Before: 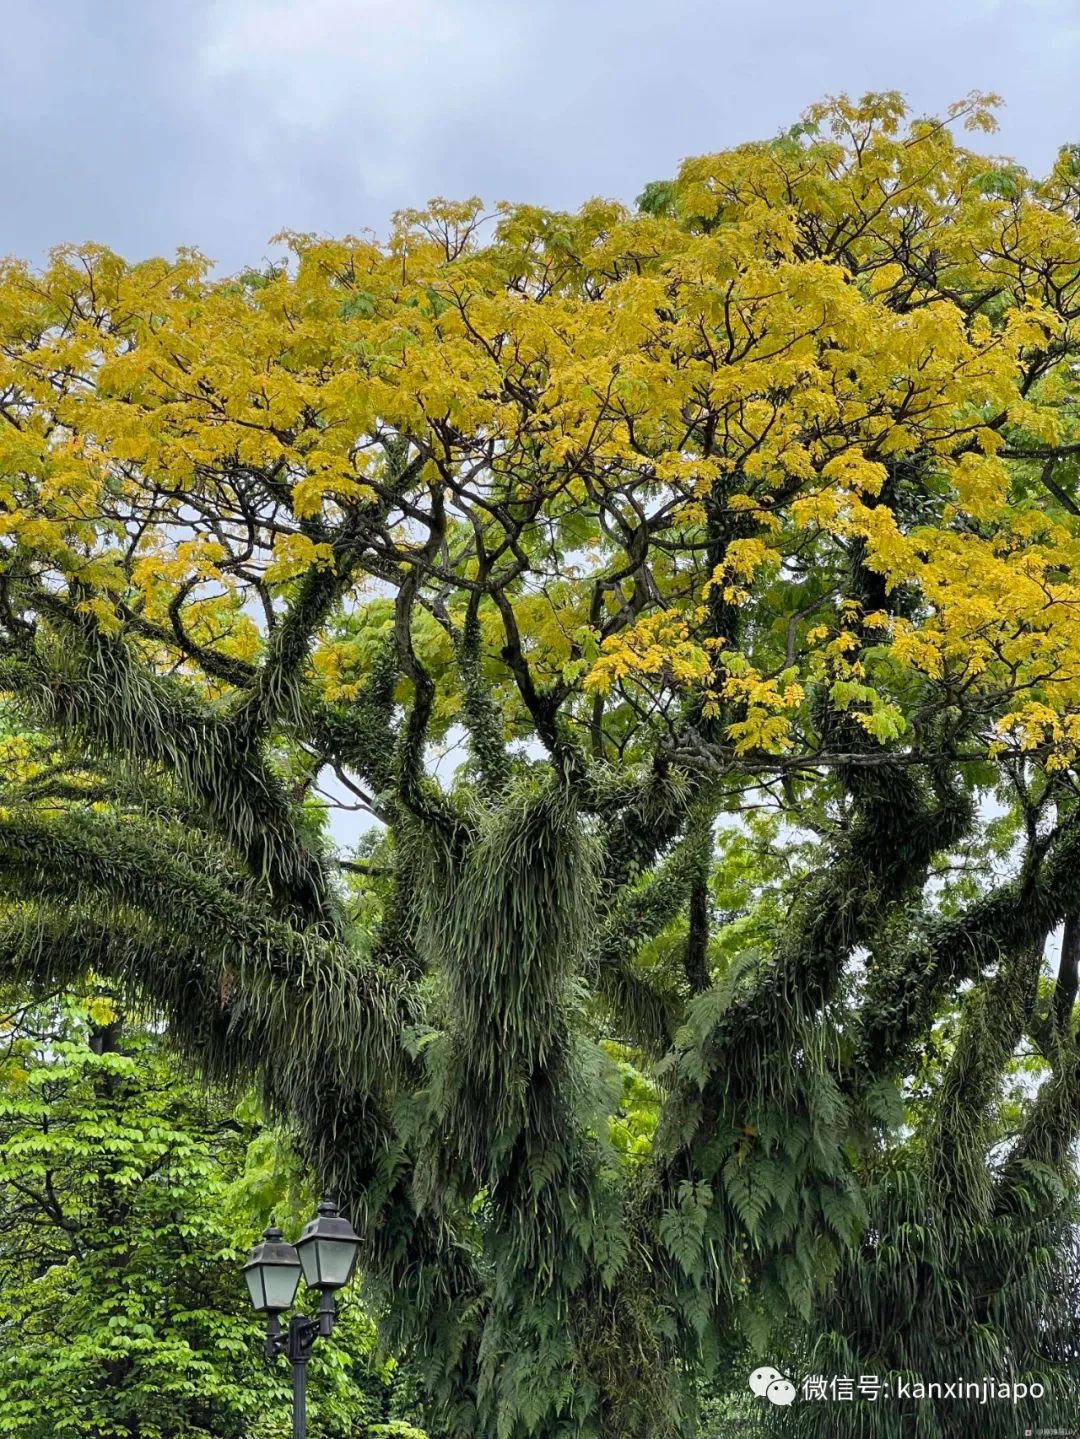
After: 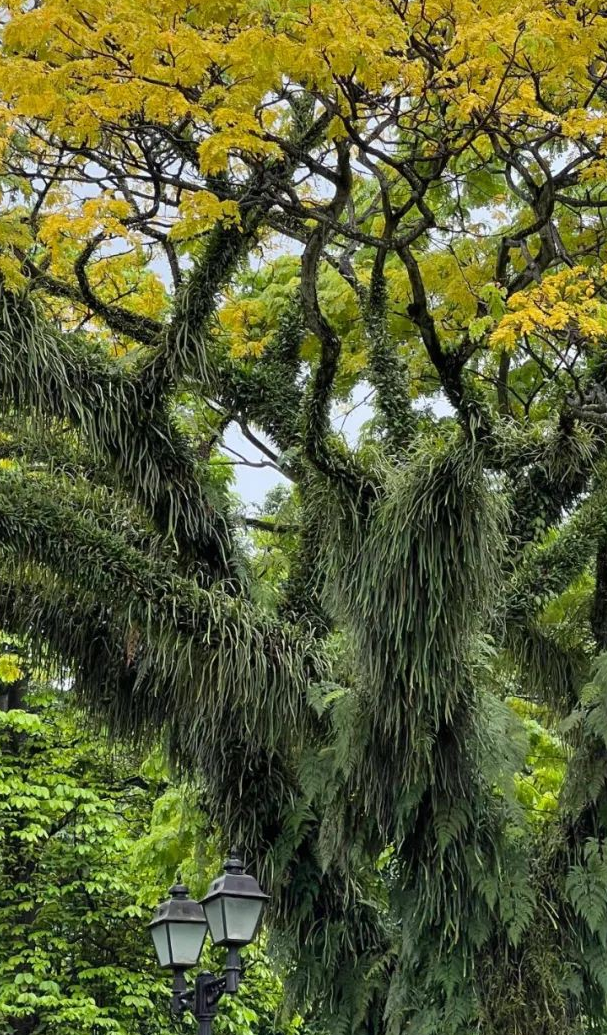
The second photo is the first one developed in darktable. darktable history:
crop: left 8.777%, top 23.846%, right 34.951%, bottom 4.177%
